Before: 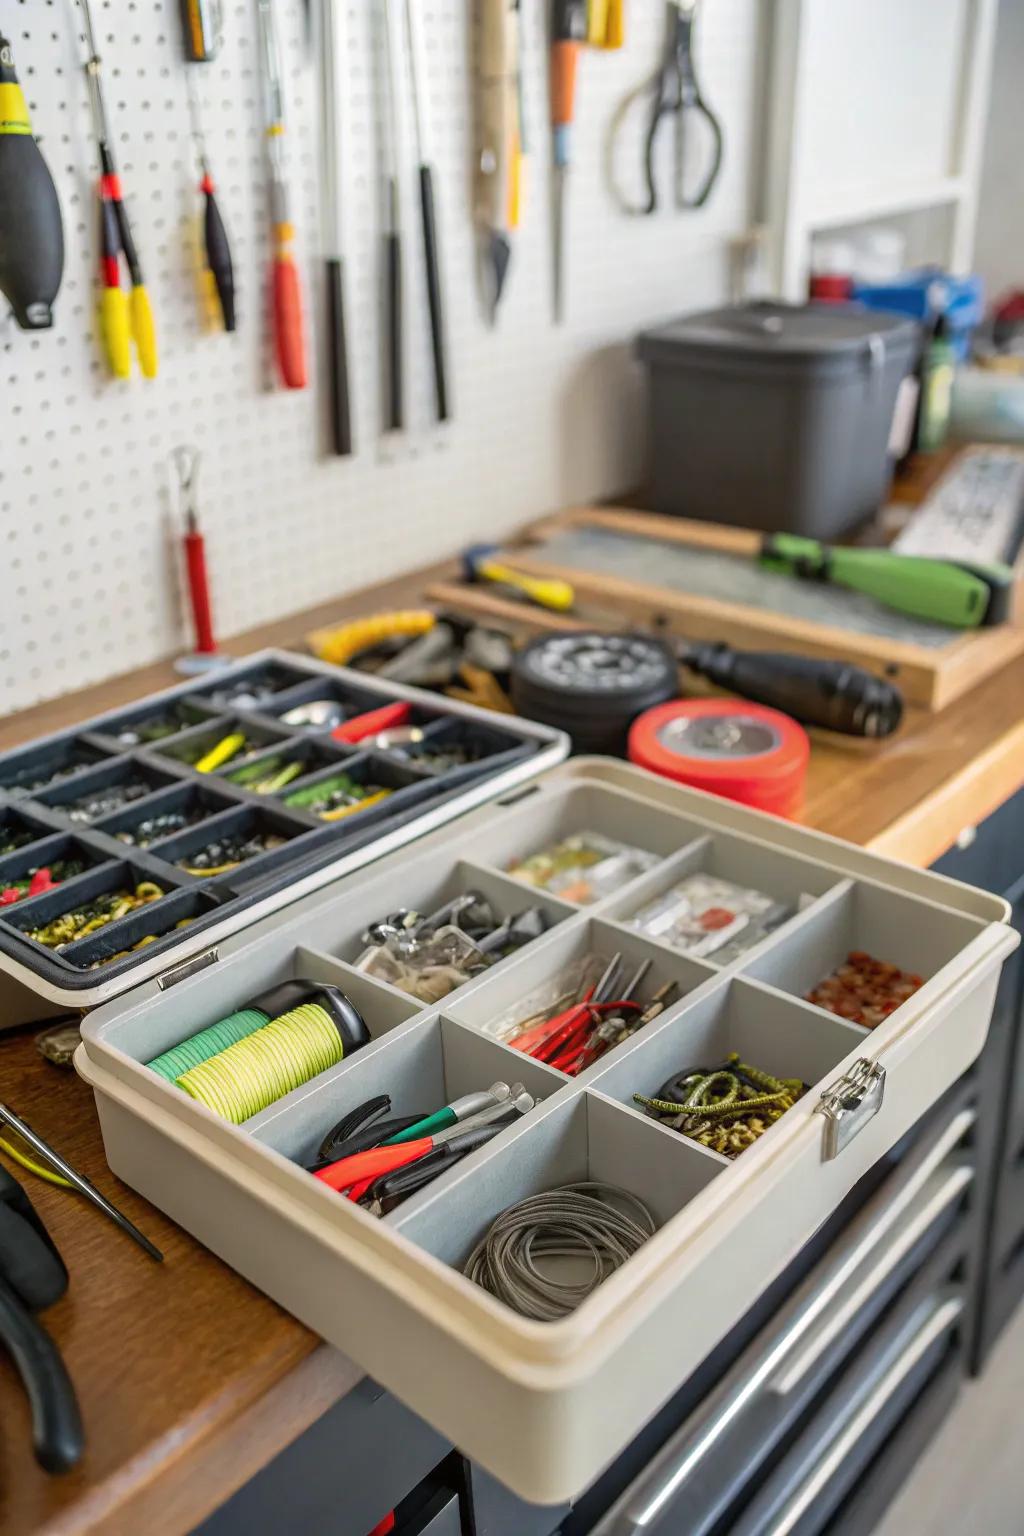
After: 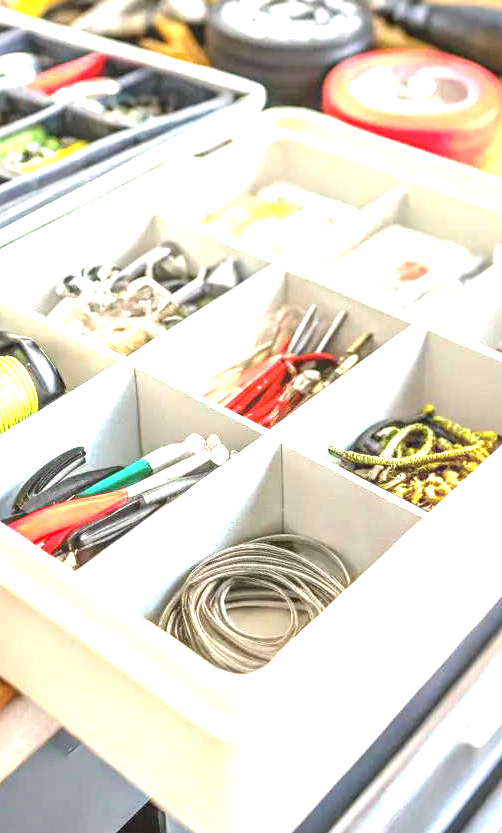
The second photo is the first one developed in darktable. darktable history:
crop: left 29.82%, top 42.234%, right 21.059%, bottom 3.489%
exposure: black level correction 0, exposure 2.313 EV, compensate highlight preservation false
local contrast: on, module defaults
